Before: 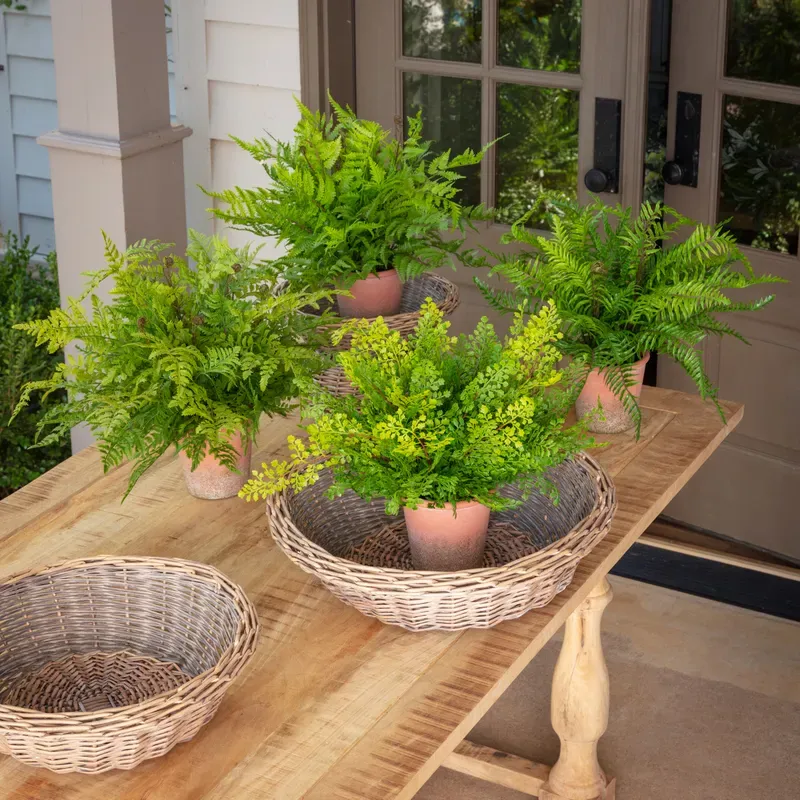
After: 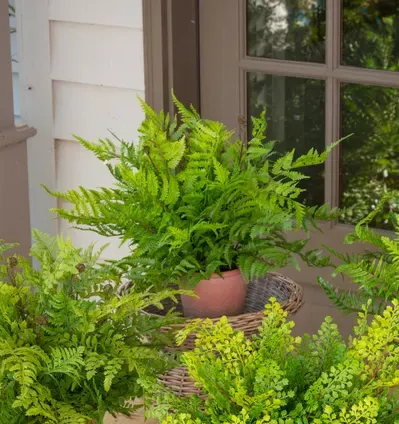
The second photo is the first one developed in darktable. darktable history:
crop: left 19.556%, right 30.519%, bottom 46.944%
